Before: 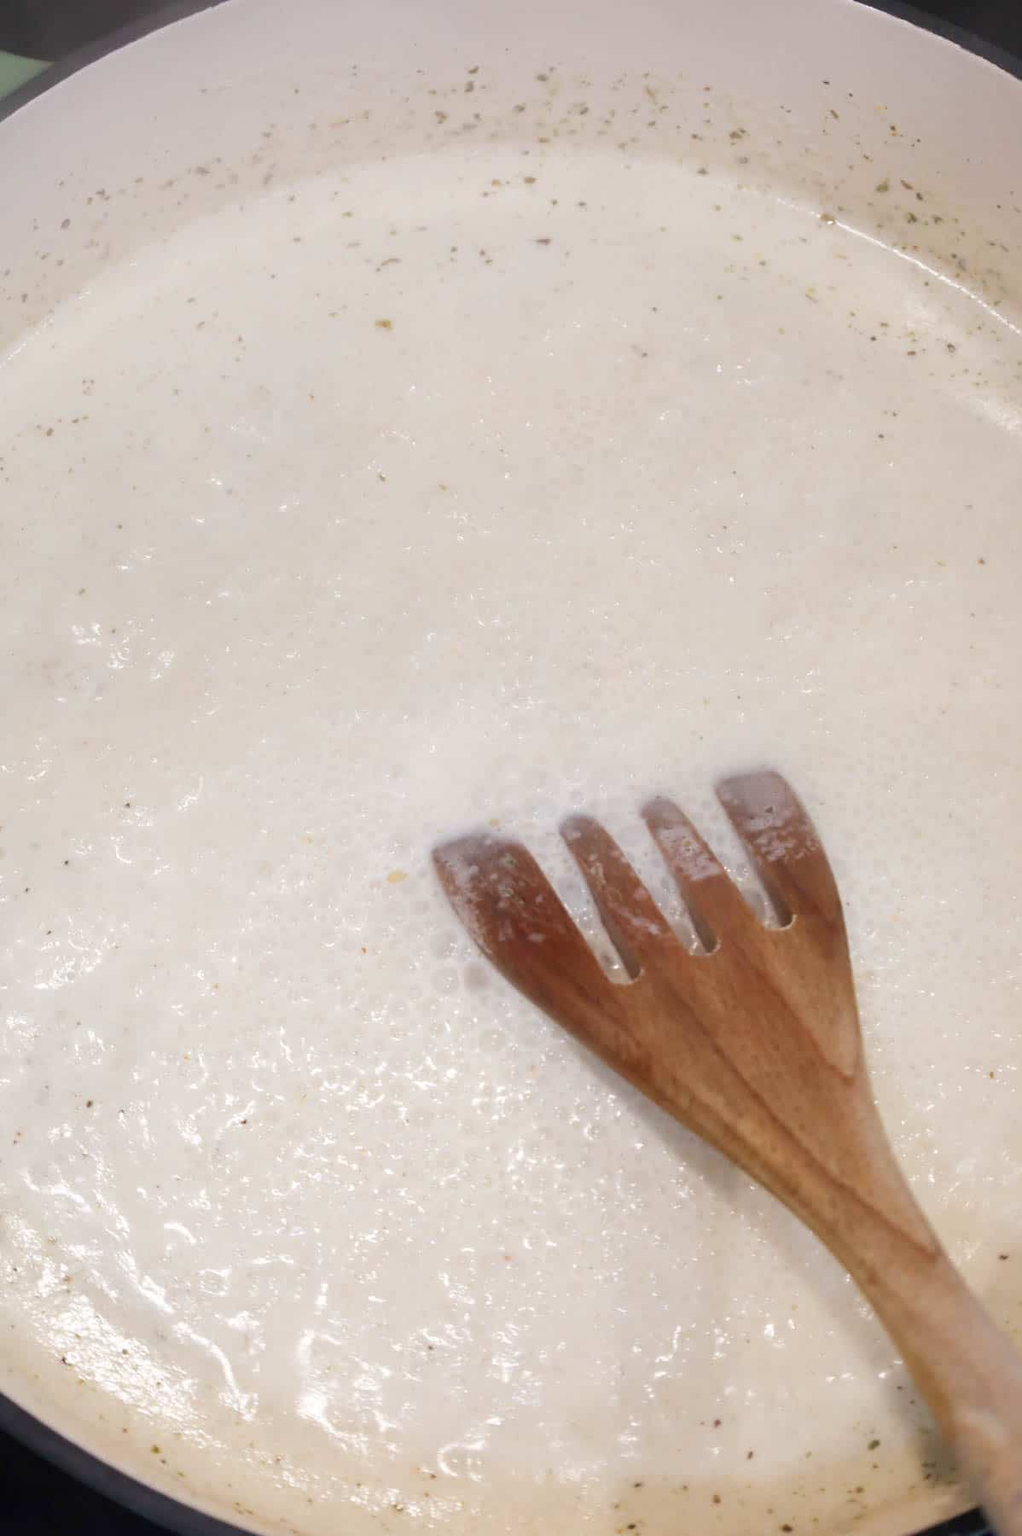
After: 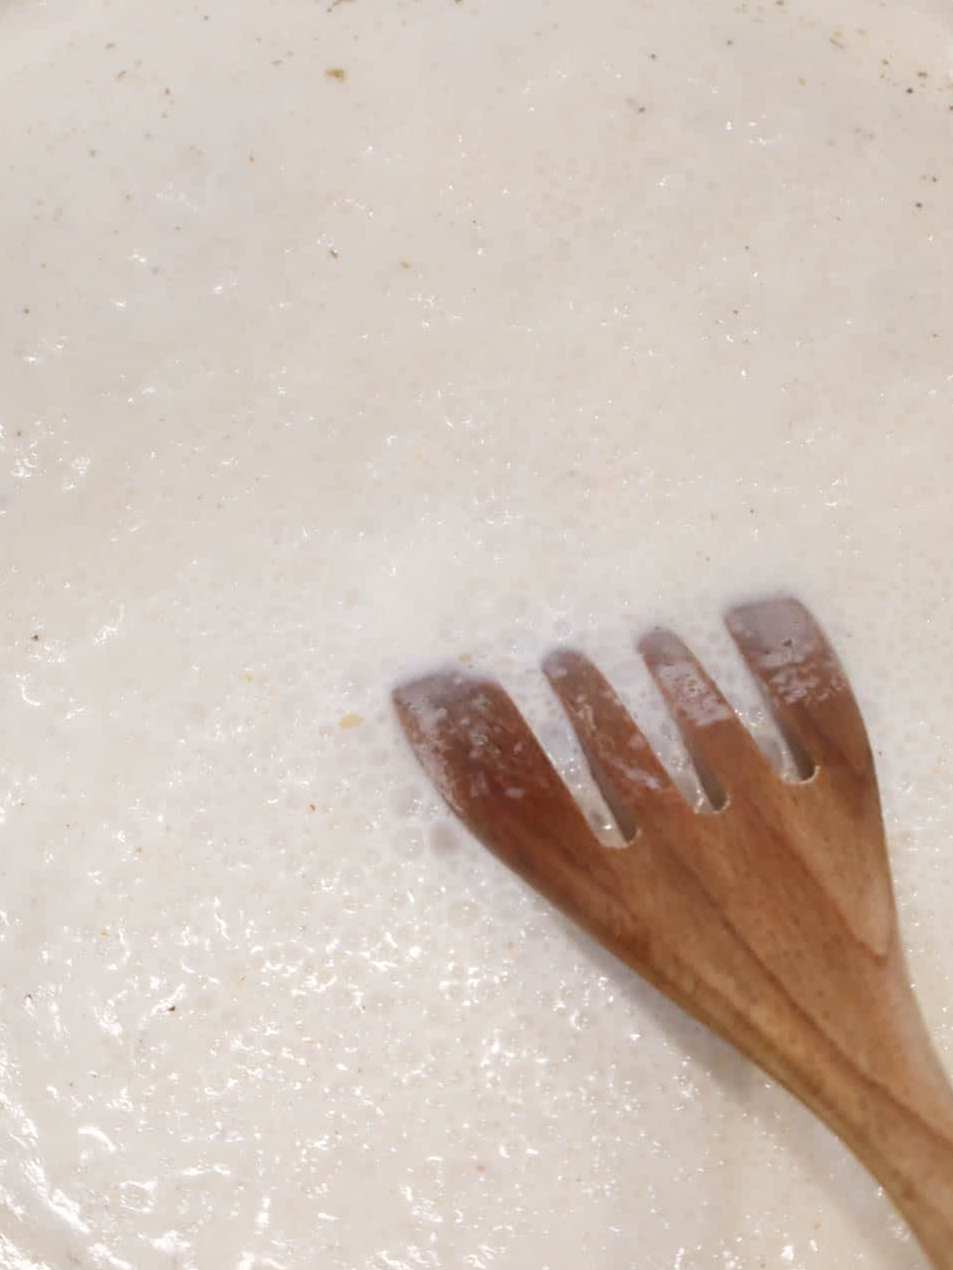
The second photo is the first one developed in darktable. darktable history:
crop: left 9.551%, top 17.028%, right 10.852%, bottom 12.365%
